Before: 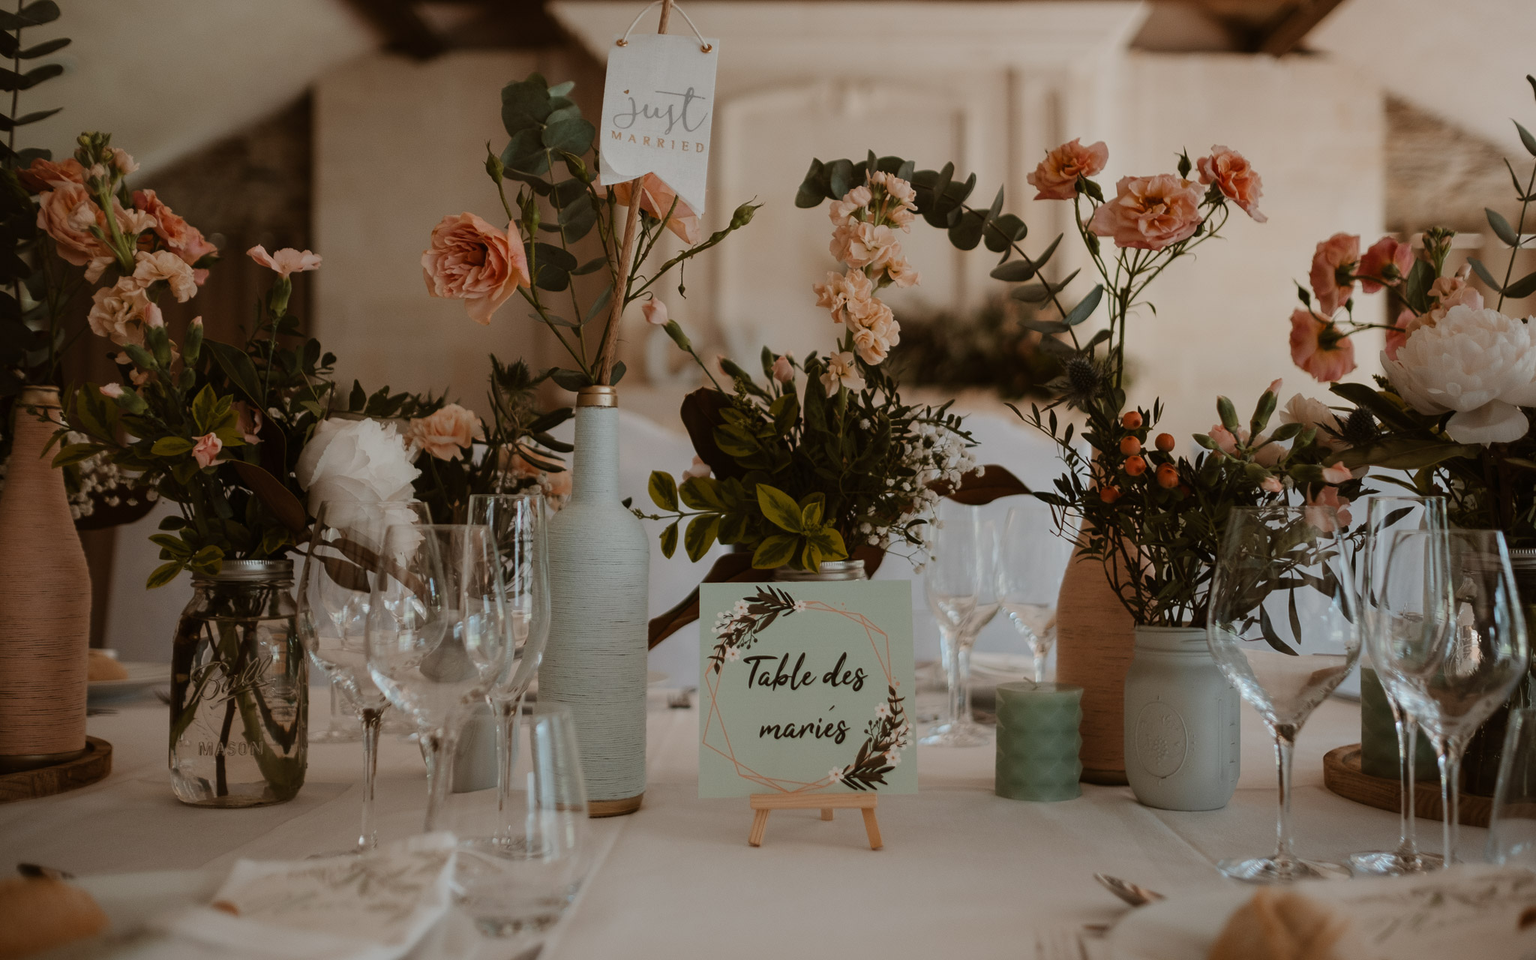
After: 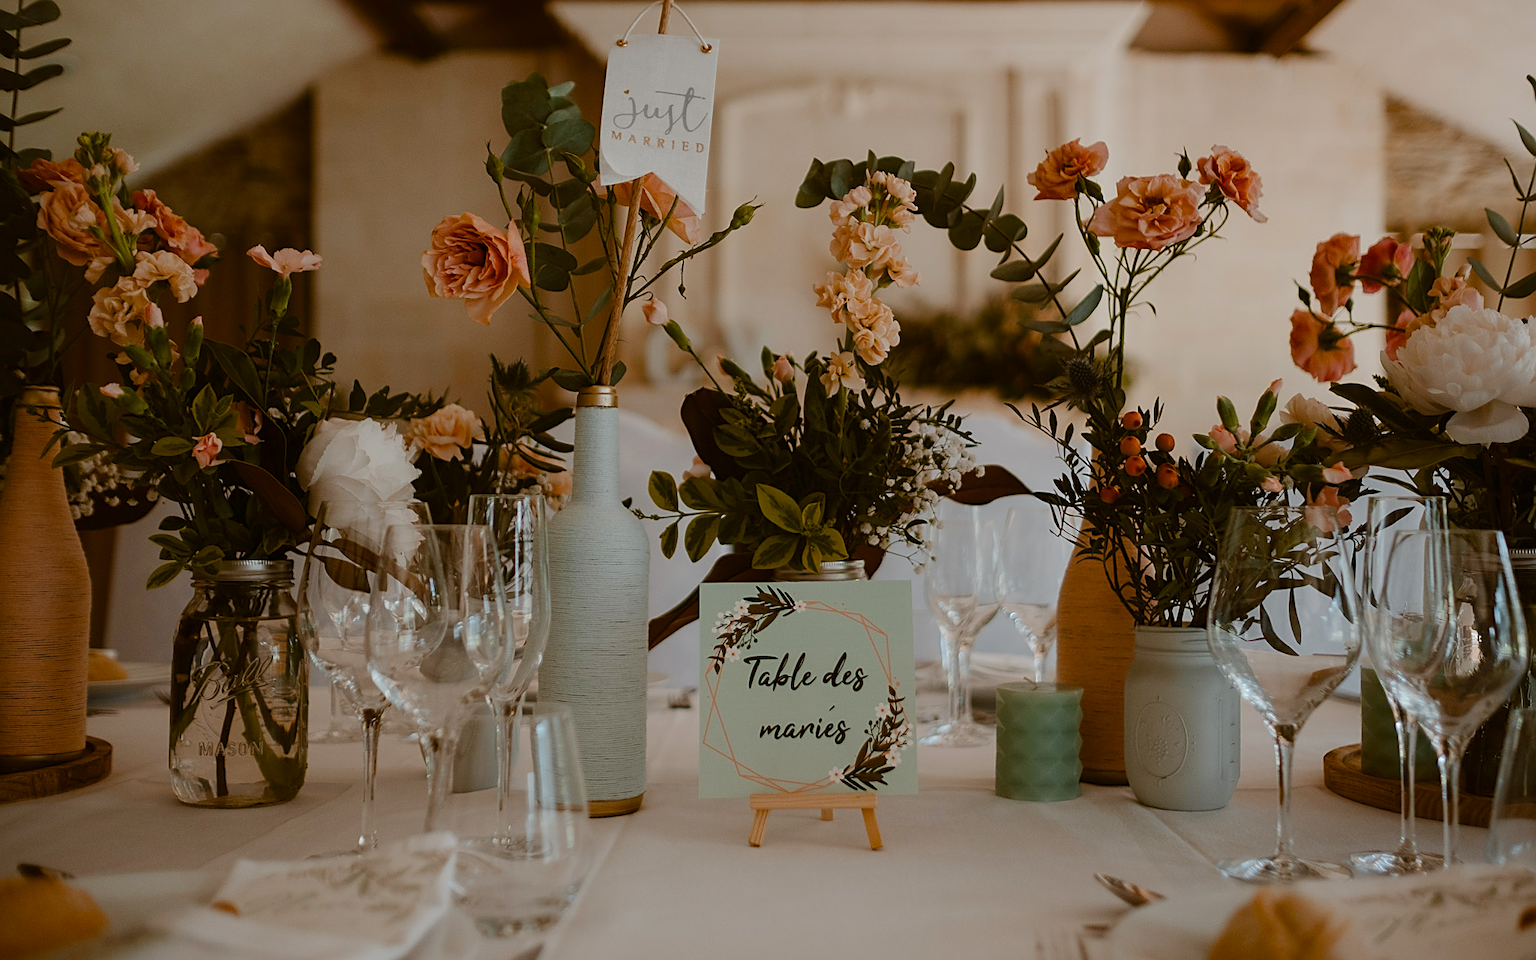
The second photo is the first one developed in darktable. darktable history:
color balance rgb: perceptual saturation grading › global saturation 20%, perceptual saturation grading › highlights -25.653%, perceptual saturation grading › shadows 49.421%
sharpen: on, module defaults
